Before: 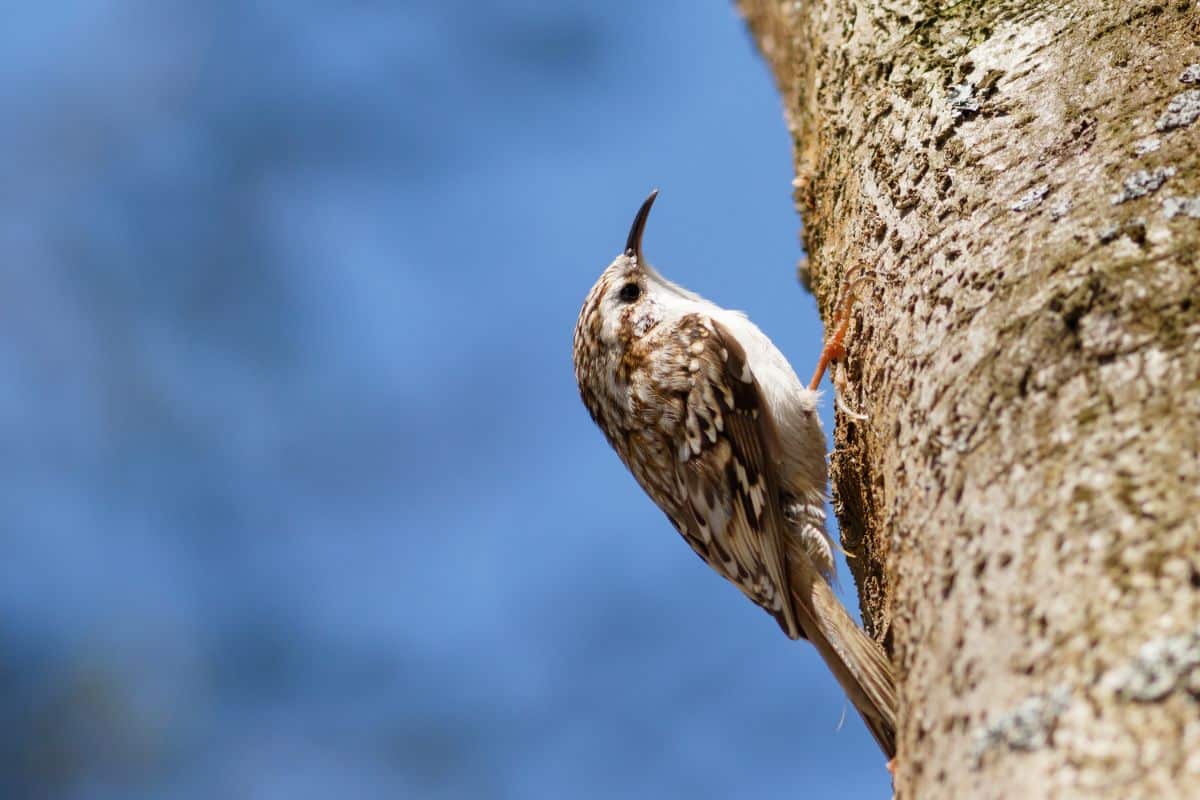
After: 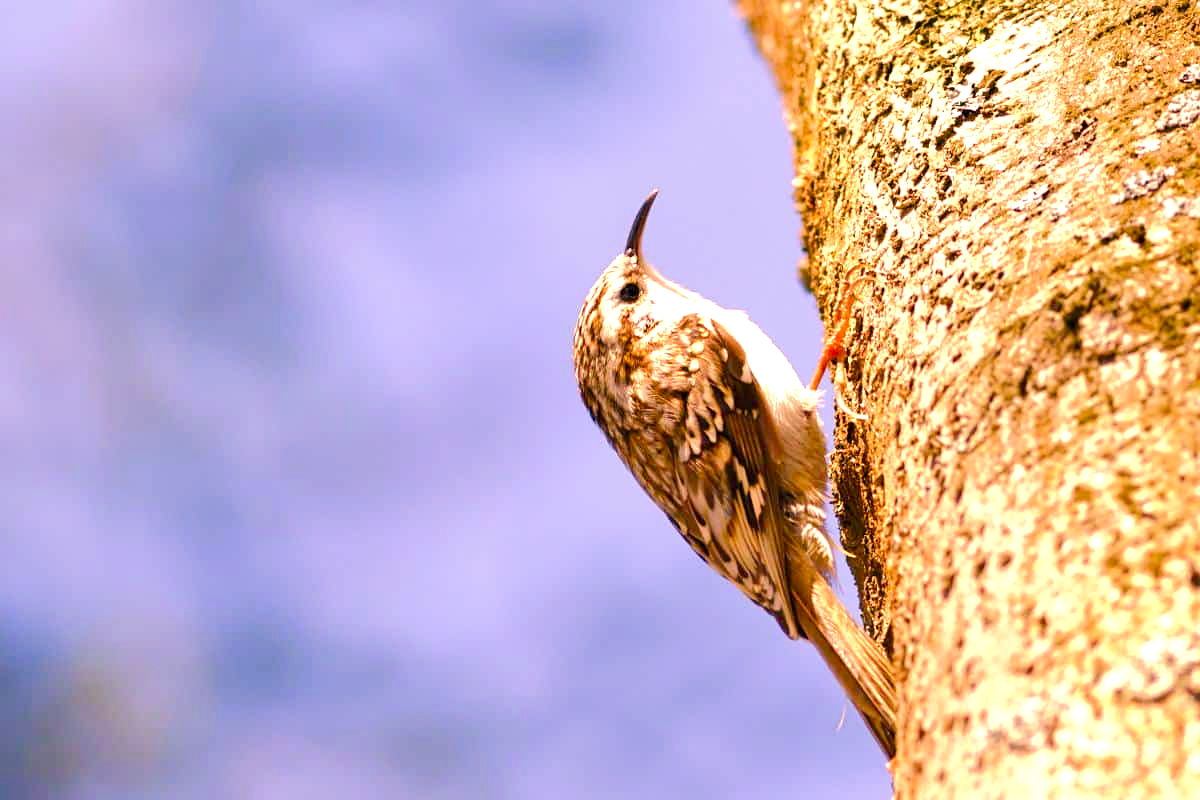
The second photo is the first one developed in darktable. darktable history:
base curve: curves: ch0 [(0, 0) (0.235, 0.266) (0.503, 0.496) (0.786, 0.72) (1, 1)]
color correction: highlights a* 21.65, highlights b* 22.11
exposure: black level correction 0, exposure 1.096 EV, compensate exposure bias true, compensate highlight preservation false
sharpen: amount 0.21
color balance rgb: highlights gain › chroma 1.085%, highlights gain › hue 60.13°, perceptual saturation grading › global saturation 27.193%, perceptual saturation grading › highlights -28.758%, perceptual saturation grading › mid-tones 15.802%, perceptual saturation grading › shadows 33.727%, global vibrance 20%
